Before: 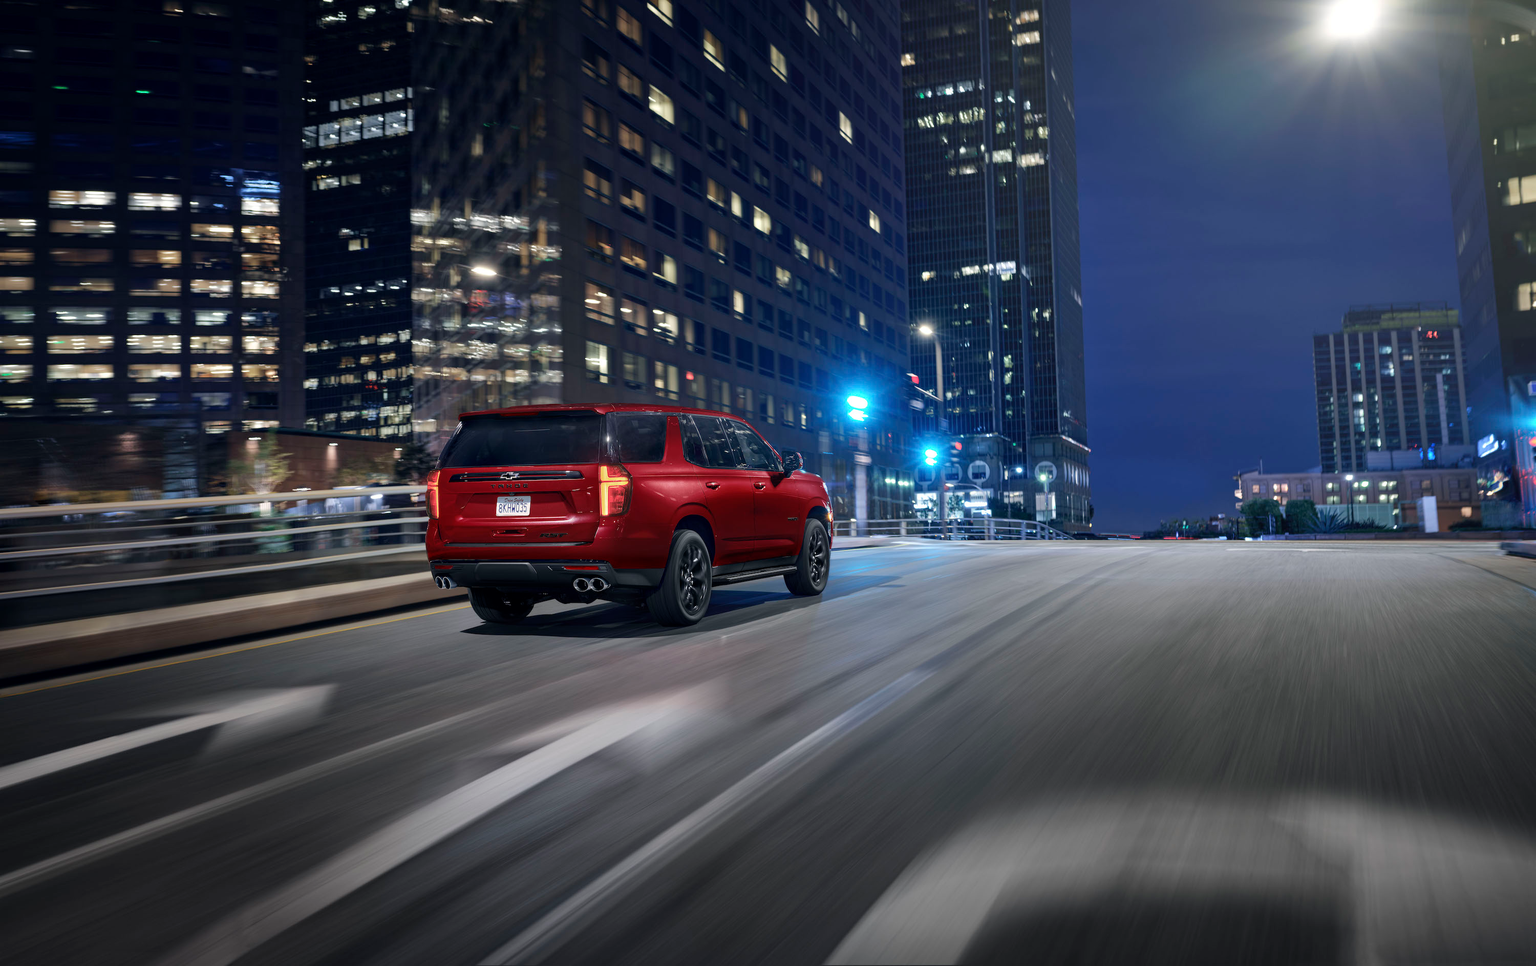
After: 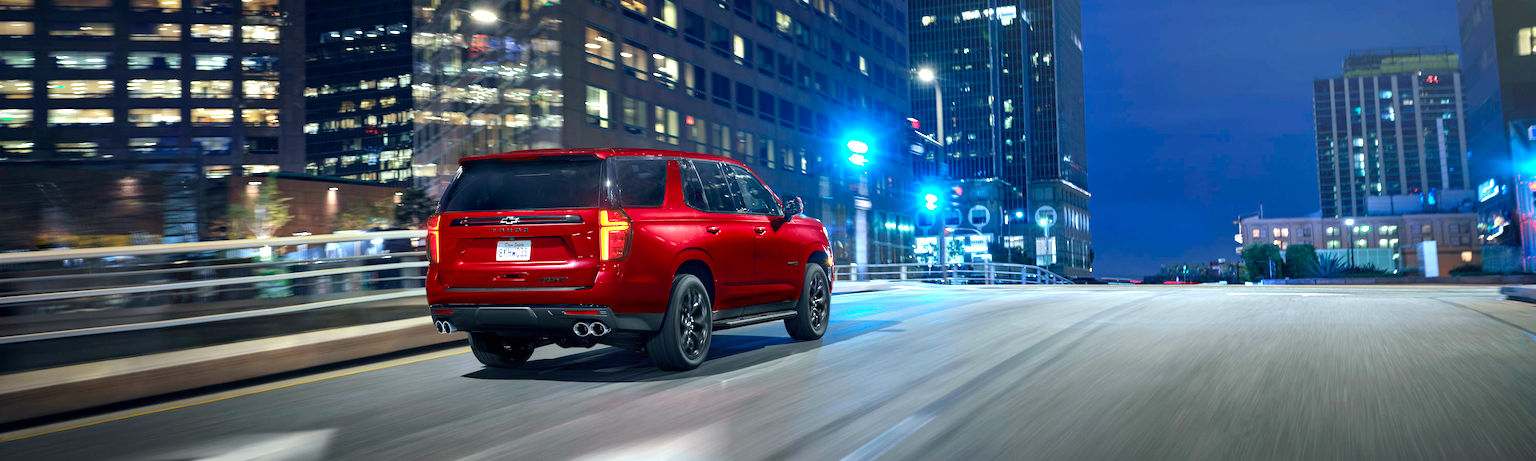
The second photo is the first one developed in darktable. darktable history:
color correction: highlights a* -6.75, highlights b* 0.43
crop and rotate: top 26.486%, bottom 25.64%
exposure: black level correction 0, exposure 0.899 EV, compensate highlight preservation false
color balance rgb: shadows lift › chroma 0.75%, shadows lift › hue 113.12°, perceptual saturation grading › global saturation 29.862%
